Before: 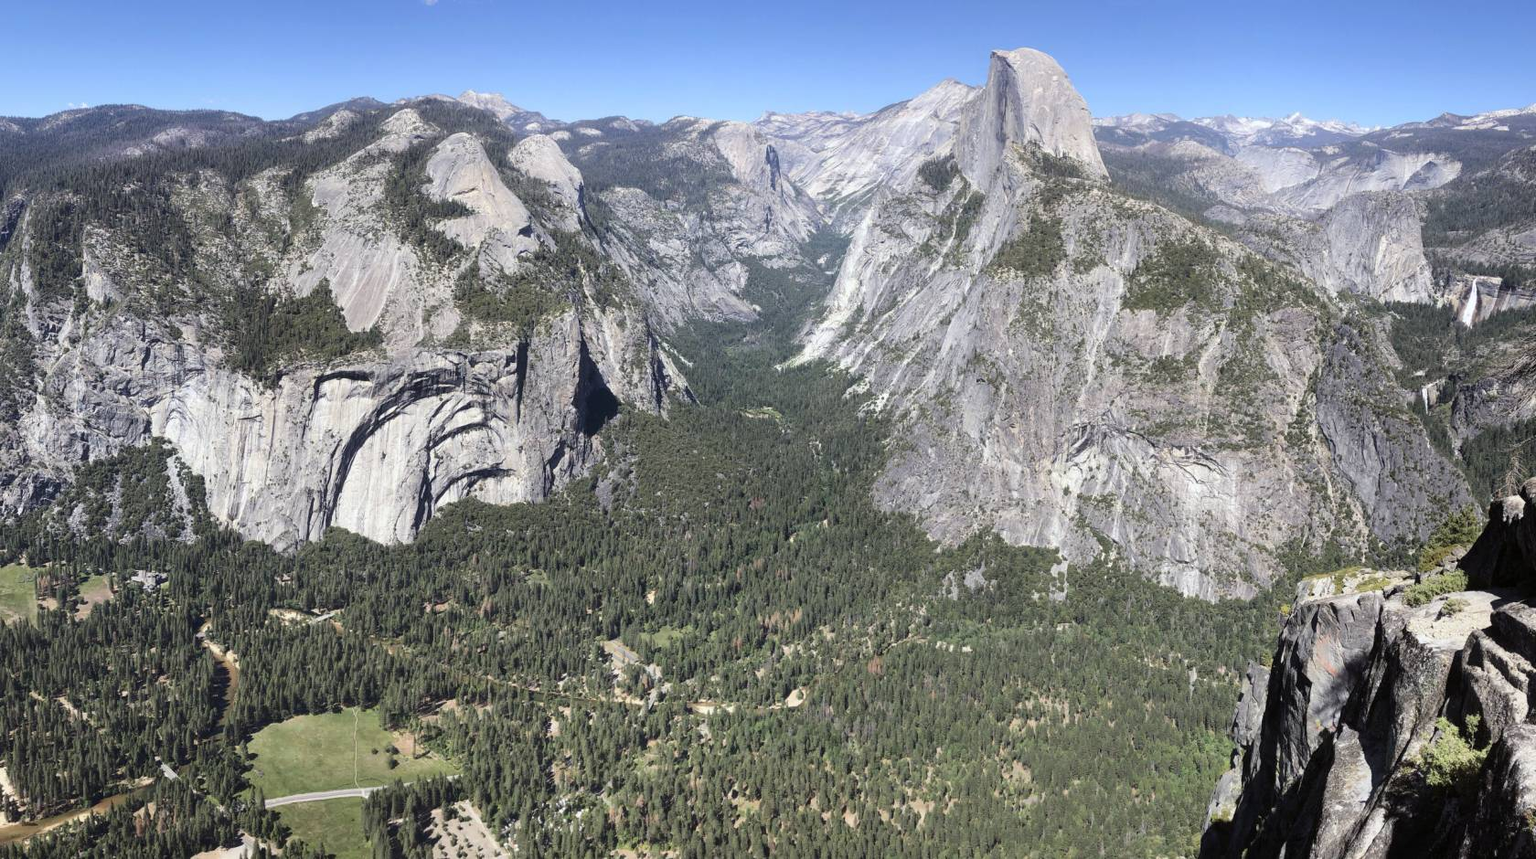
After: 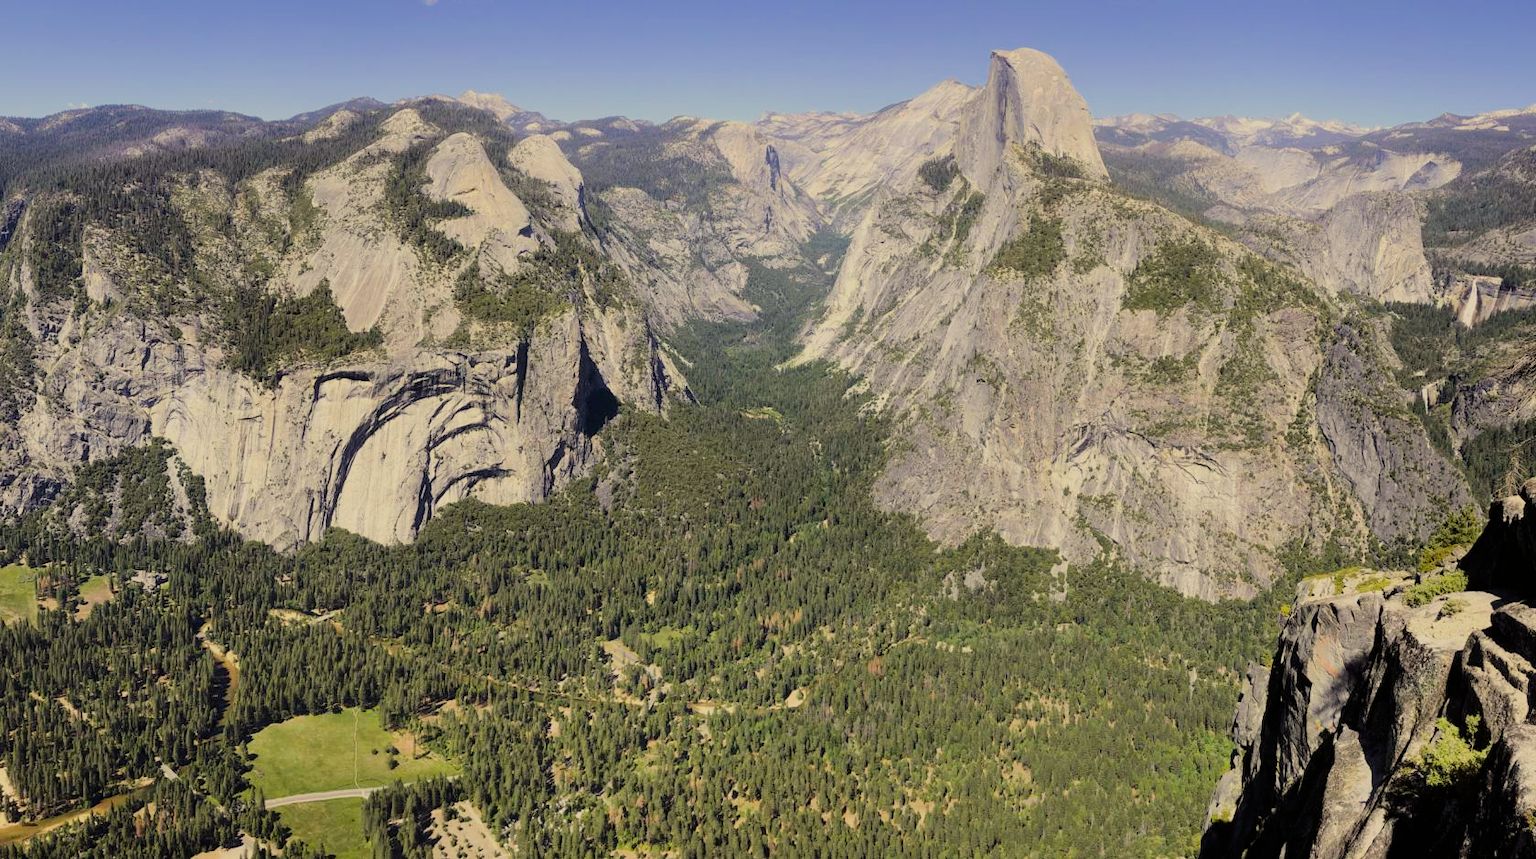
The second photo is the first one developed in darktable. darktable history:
color balance rgb: linear chroma grading › global chroma 9.31%, global vibrance 41.49%
color correction: highlights a* 2.72, highlights b* 22.8
filmic rgb: black relative exposure -7.65 EV, white relative exposure 4.56 EV, hardness 3.61
